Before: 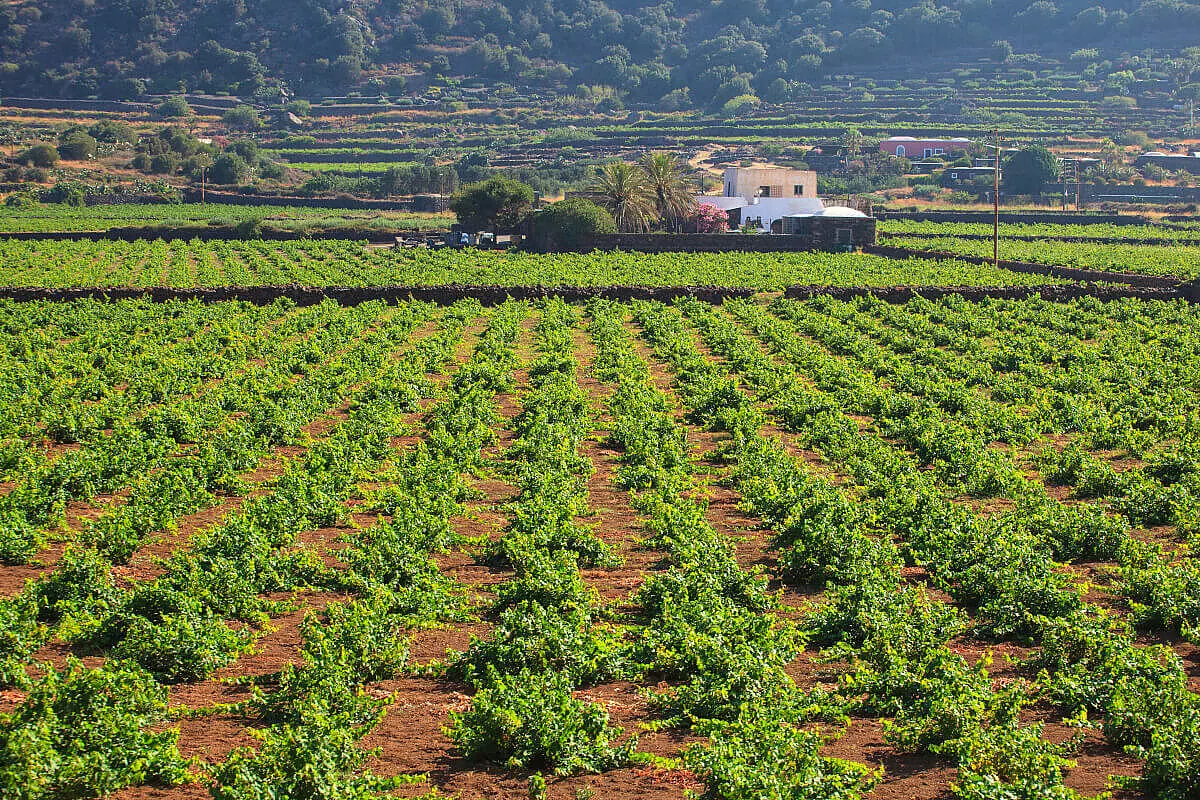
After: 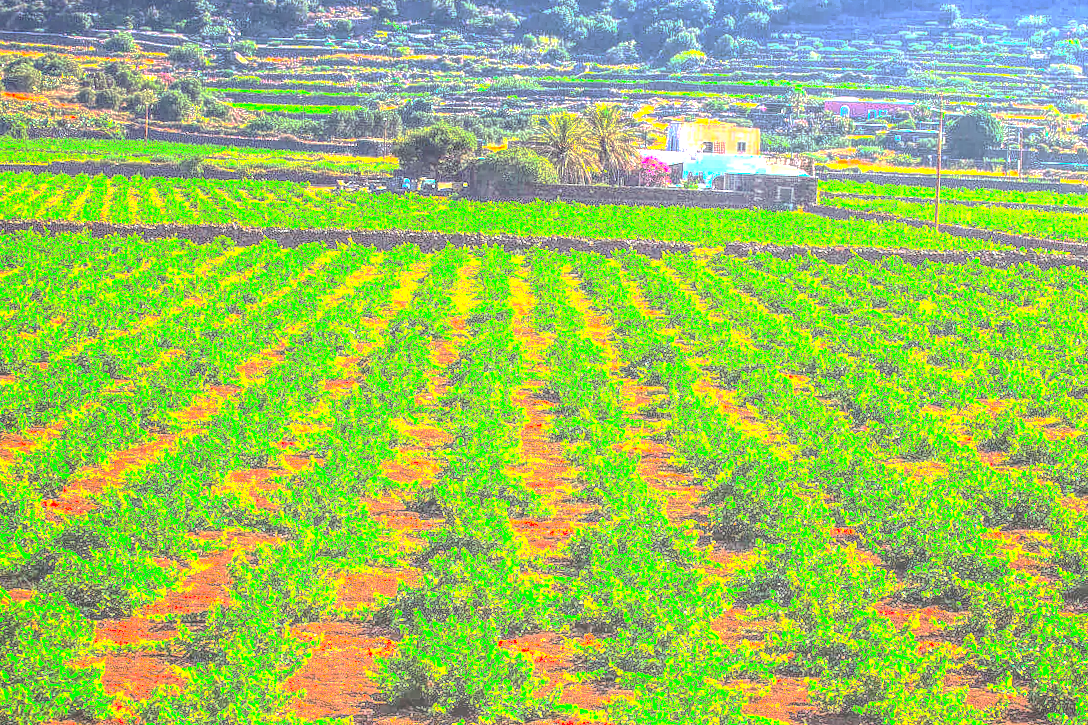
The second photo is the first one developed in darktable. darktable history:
color balance rgb: shadows lift › chroma 6.419%, shadows lift › hue 303.93°, perceptual saturation grading › global saturation 0.551%, global vibrance 20%
tone equalizer: -8 EV -0.72 EV, -7 EV -0.691 EV, -6 EV -0.619 EV, -5 EV -0.419 EV, -3 EV 0.403 EV, -2 EV 0.6 EV, -1 EV 0.69 EV, +0 EV 0.735 EV
crop and rotate: angle -1.96°, left 3.109%, top 4.075%, right 1.549%, bottom 0.639%
contrast brightness saturation: contrast 0.149, brightness 0.04
local contrast: highlights 5%, shadows 5%, detail 200%, midtone range 0.248
exposure: exposure 1 EV, compensate exposure bias true, compensate highlight preservation false
base curve: curves: ch0 [(0, 0) (0.826, 0.587) (1, 1)], preserve colors none
